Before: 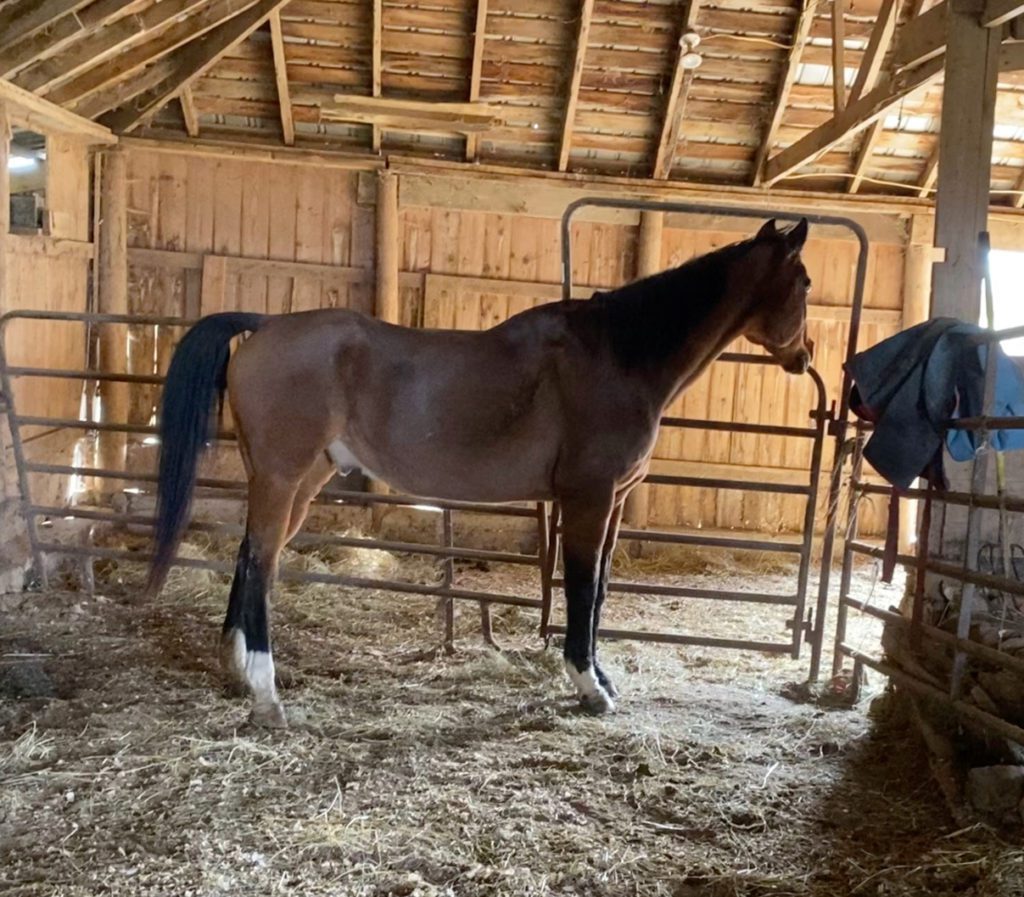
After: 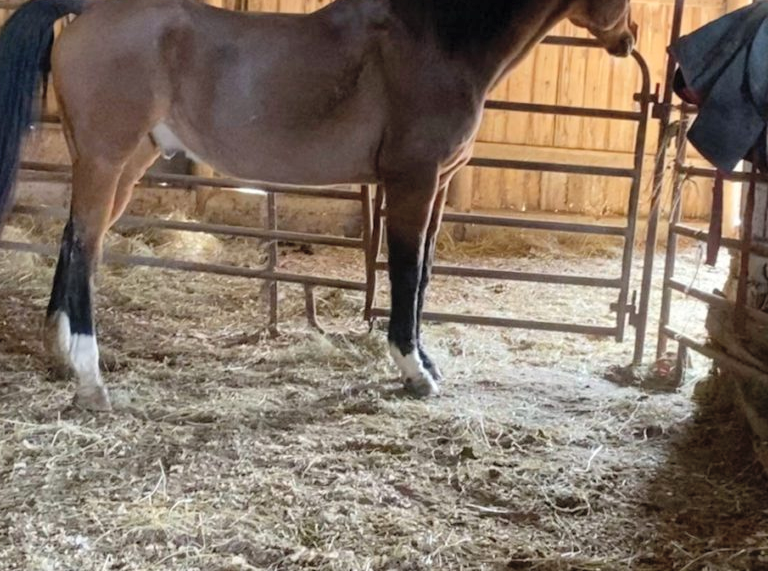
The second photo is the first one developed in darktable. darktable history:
crop and rotate: left 17.222%, top 35.348%, right 7.743%, bottom 0.931%
contrast brightness saturation: brightness 0.13
